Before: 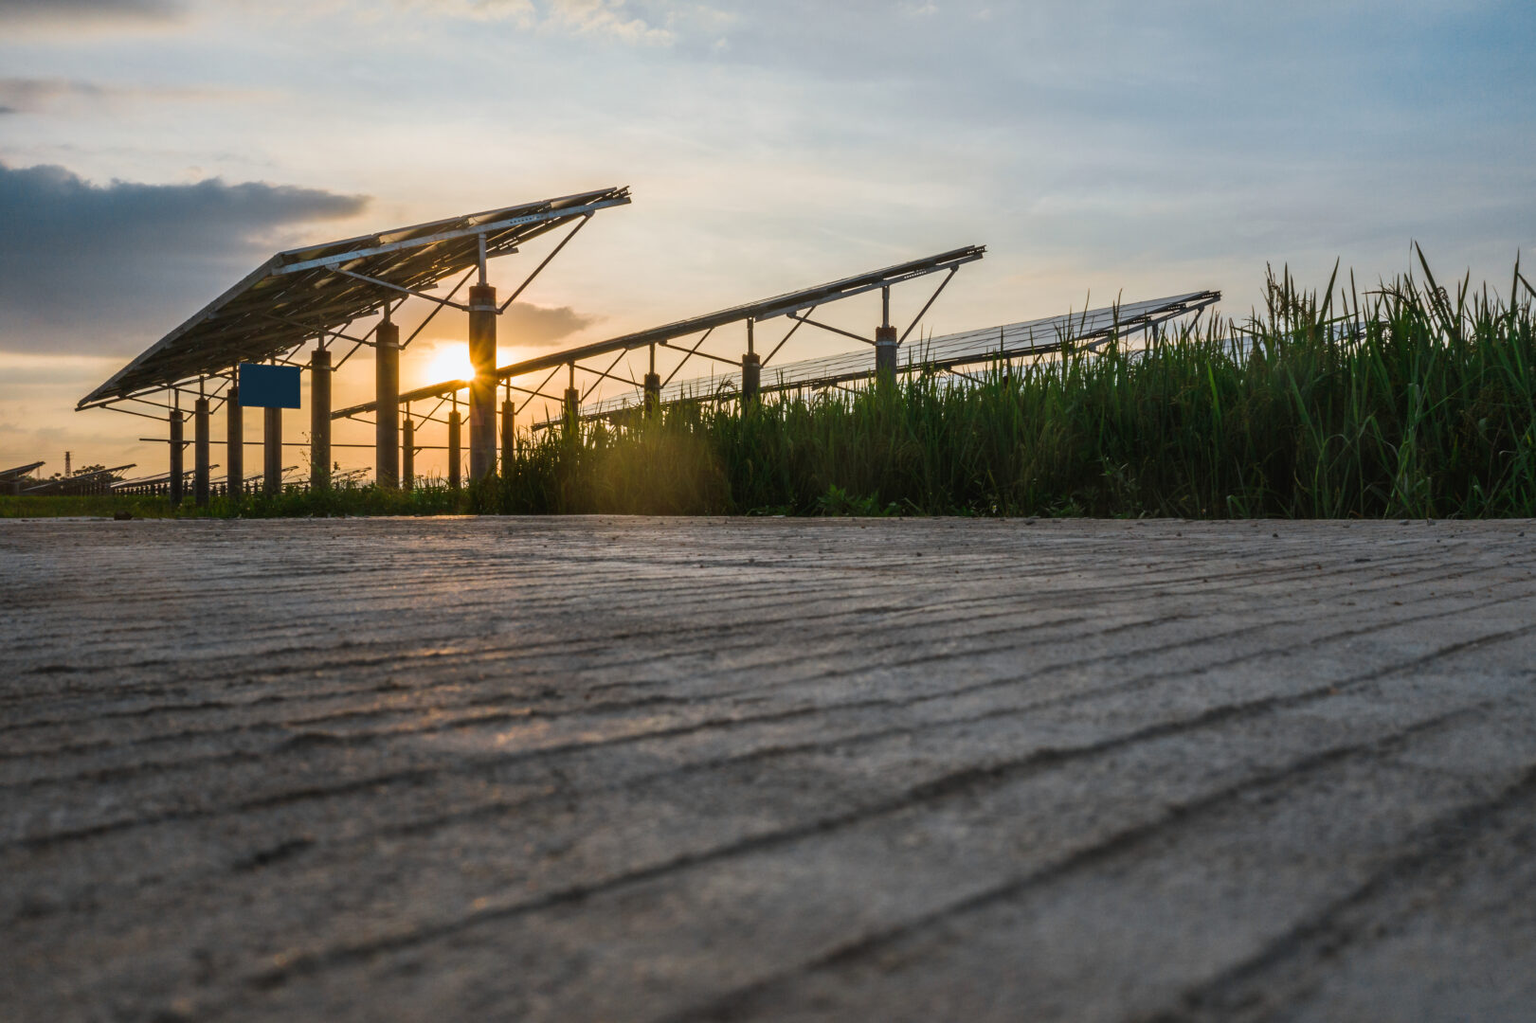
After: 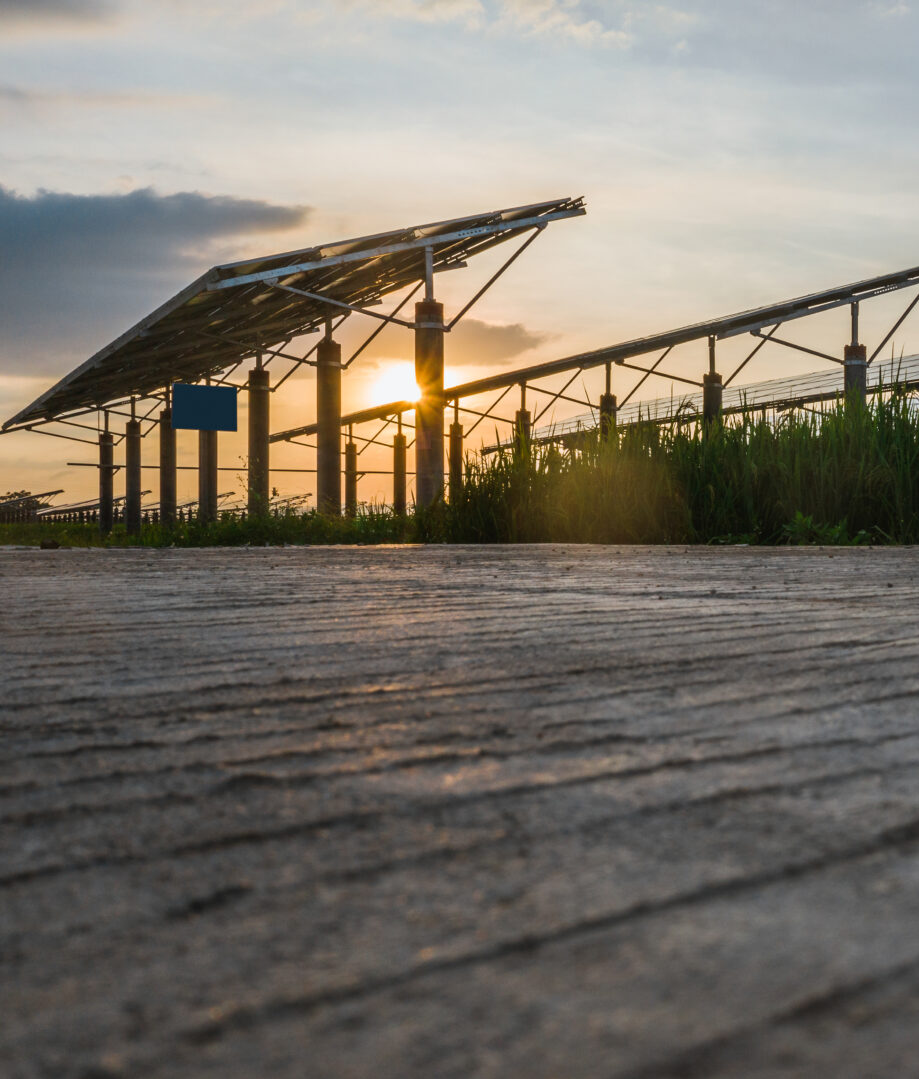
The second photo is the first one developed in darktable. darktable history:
crop: left 4.954%, right 38.294%
